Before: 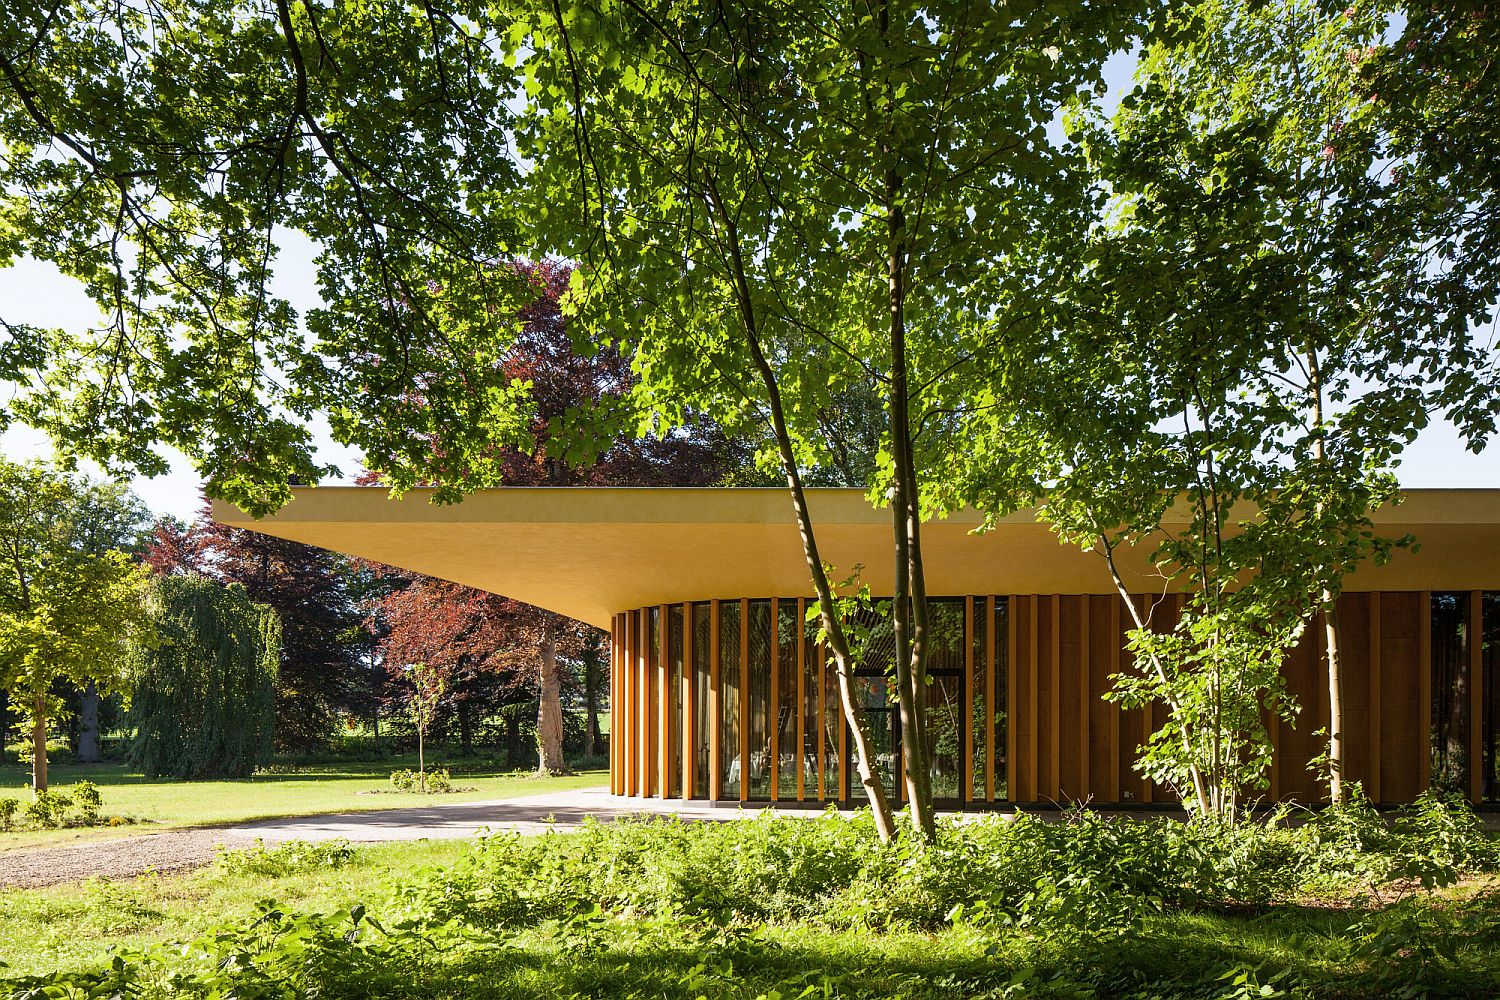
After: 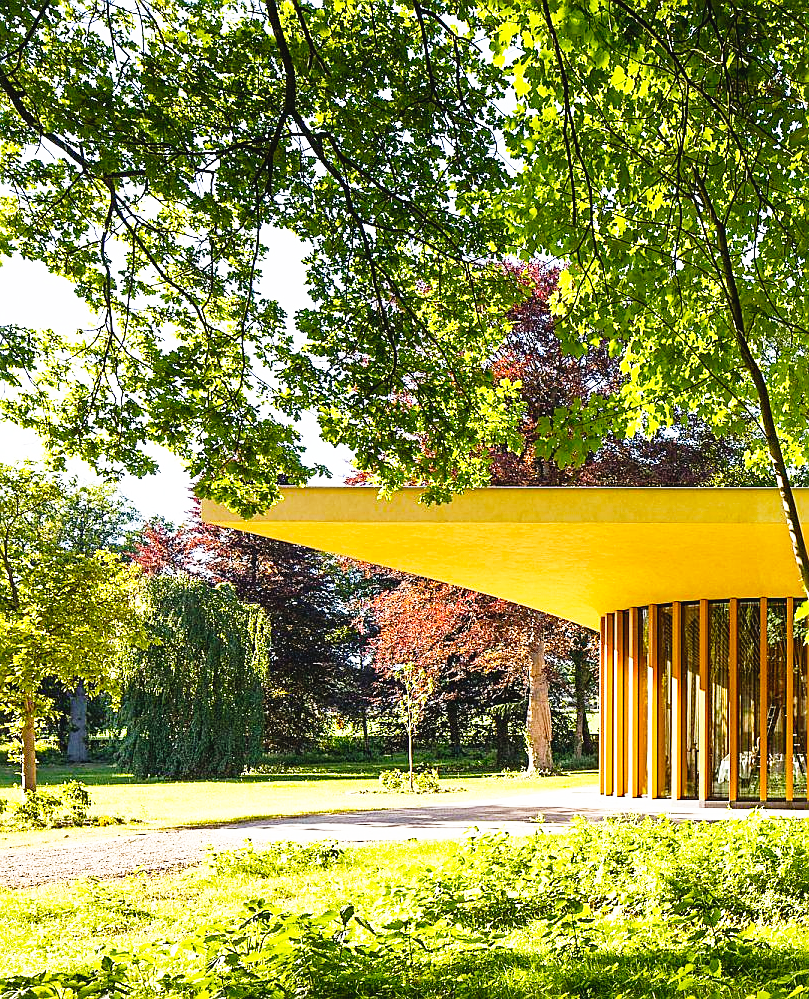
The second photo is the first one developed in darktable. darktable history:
sharpen: on, module defaults
color balance rgb: global offset › luminance 0.481%, global offset › hue 170.51°, perceptual saturation grading › global saturation 14.826%, global vibrance 20%
crop: left 0.785%, right 45.277%, bottom 0.08%
base curve: curves: ch0 [(0, 0) (0.012, 0.01) (0.073, 0.168) (0.31, 0.711) (0.645, 0.957) (1, 1)], preserve colors none
